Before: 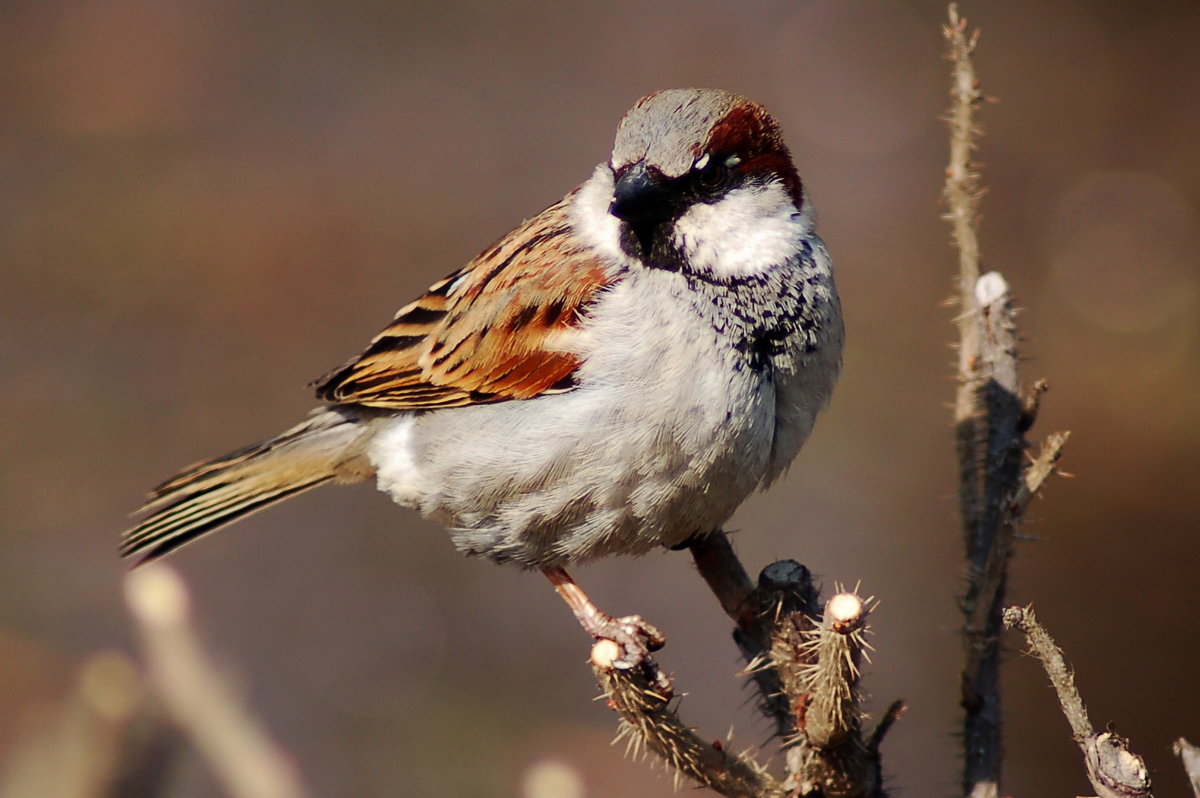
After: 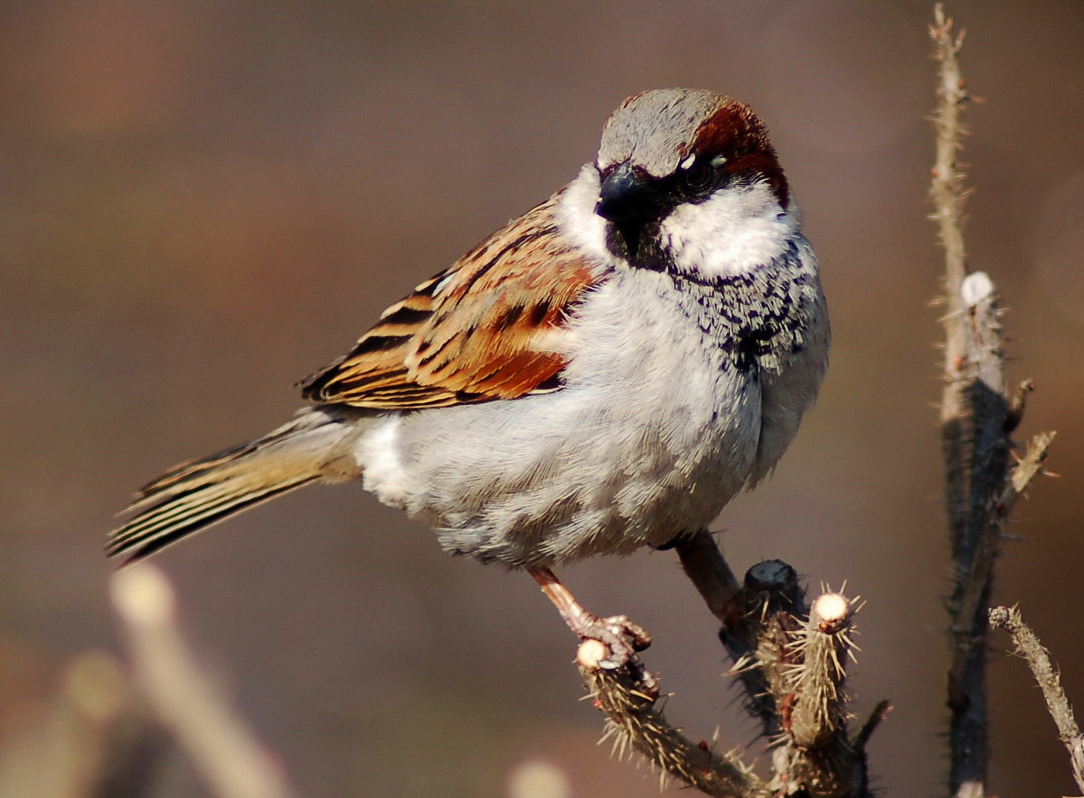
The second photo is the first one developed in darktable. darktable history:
crop and rotate: left 1.2%, right 8.437%
